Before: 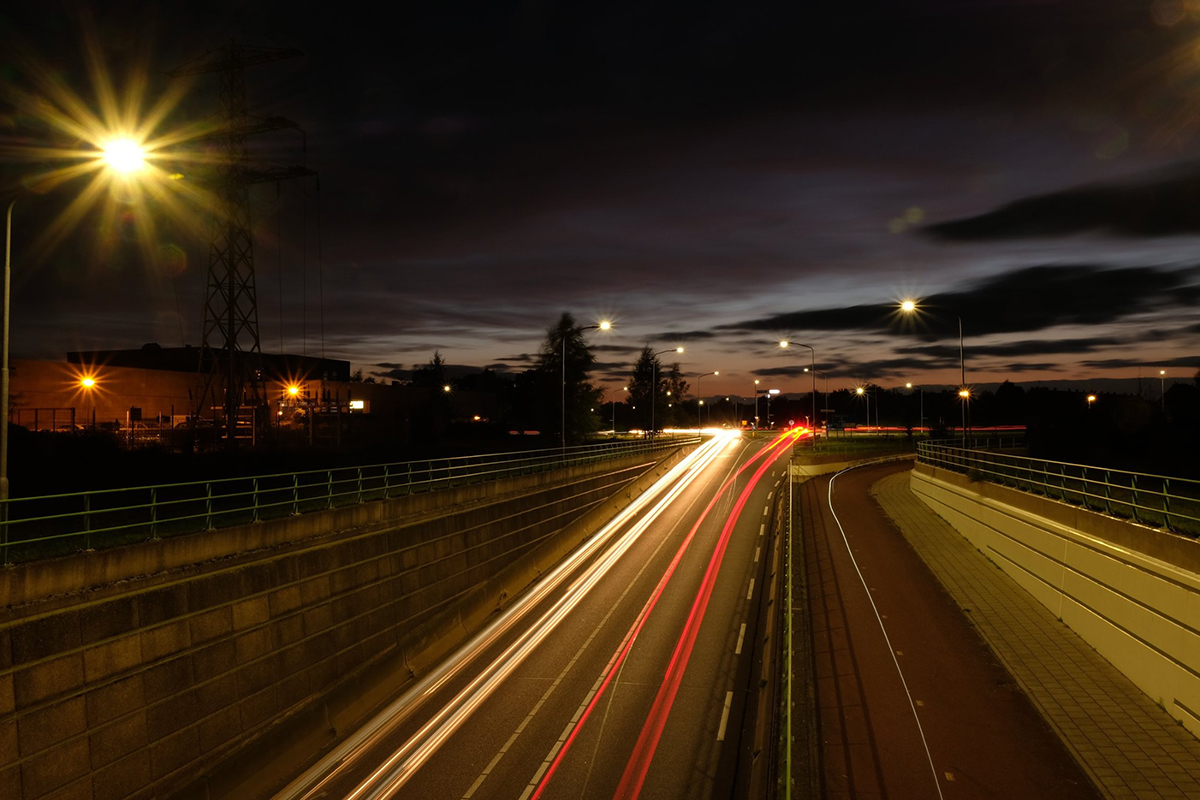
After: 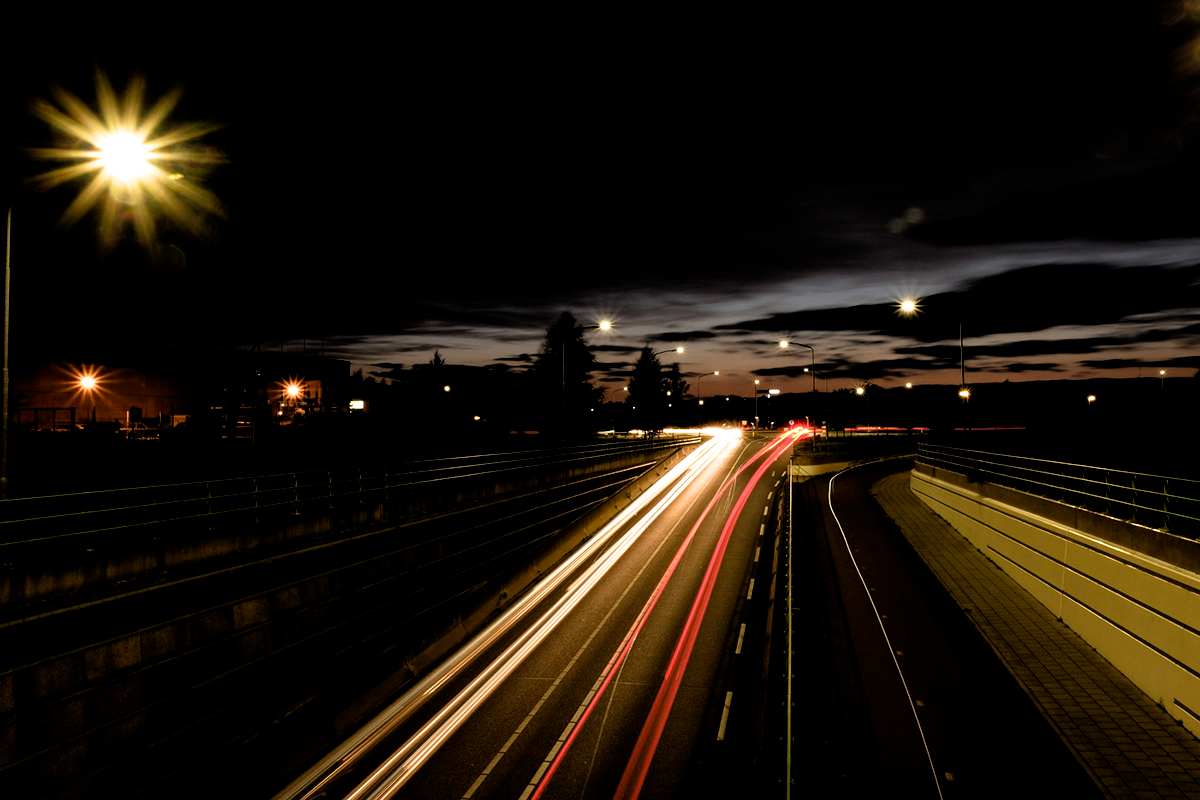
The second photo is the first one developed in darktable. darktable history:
exposure: black level correction 0.005, exposure 0.014 EV, compensate highlight preservation false
filmic rgb: black relative exposure -3.57 EV, white relative exposure 2.29 EV, hardness 3.41
white balance: emerald 1
